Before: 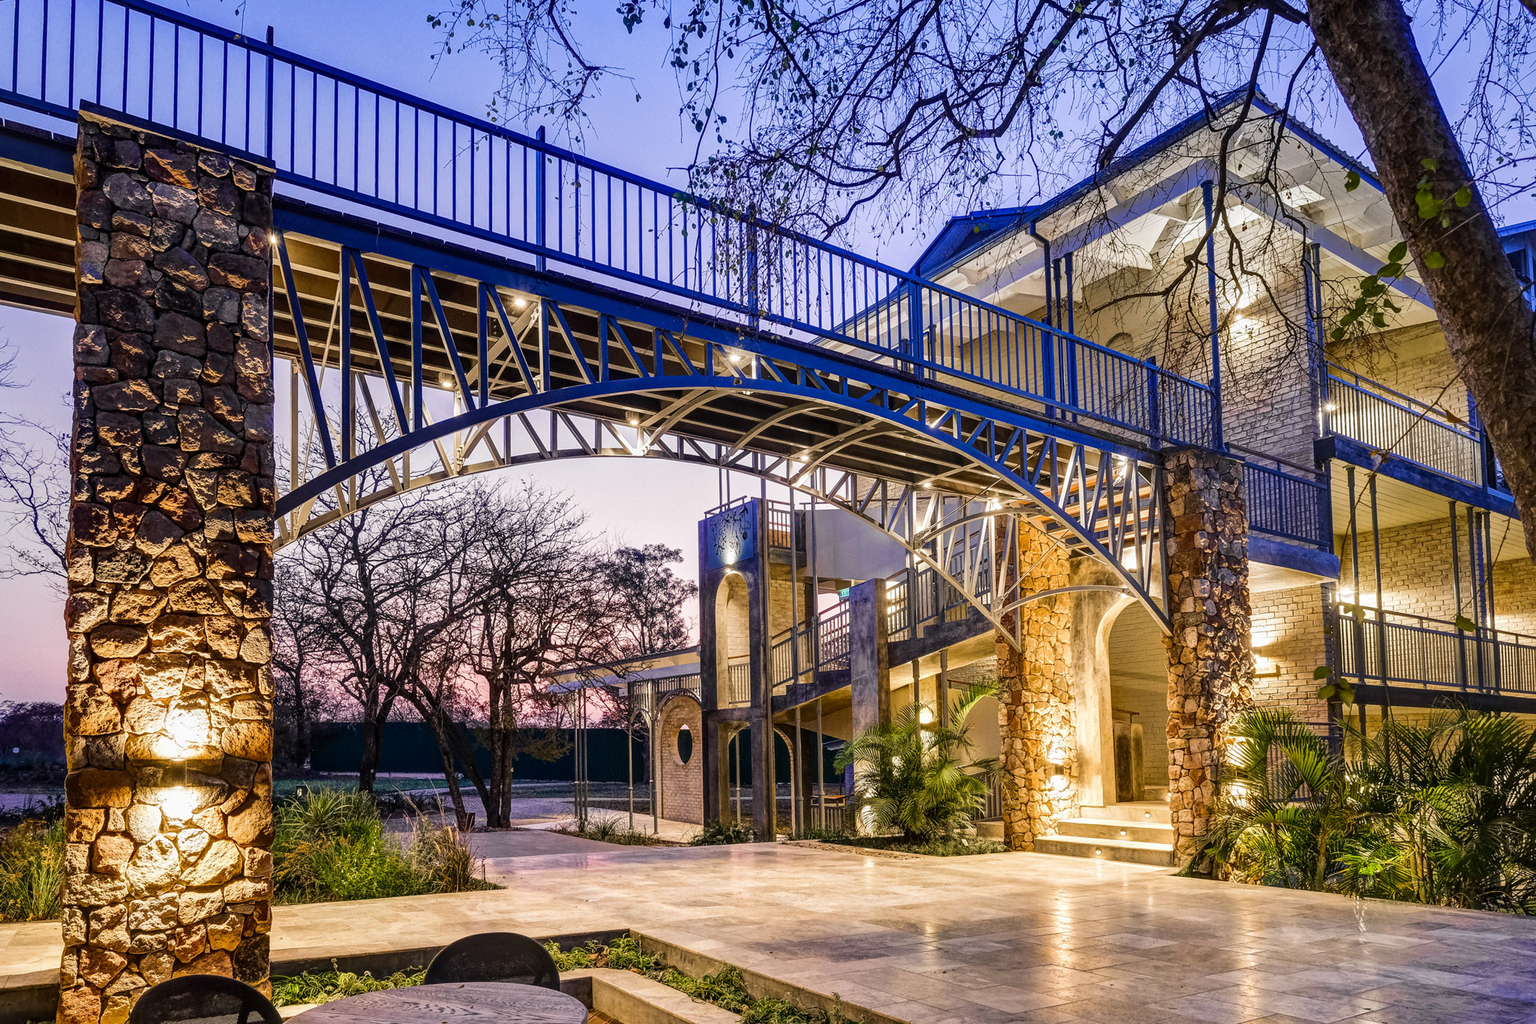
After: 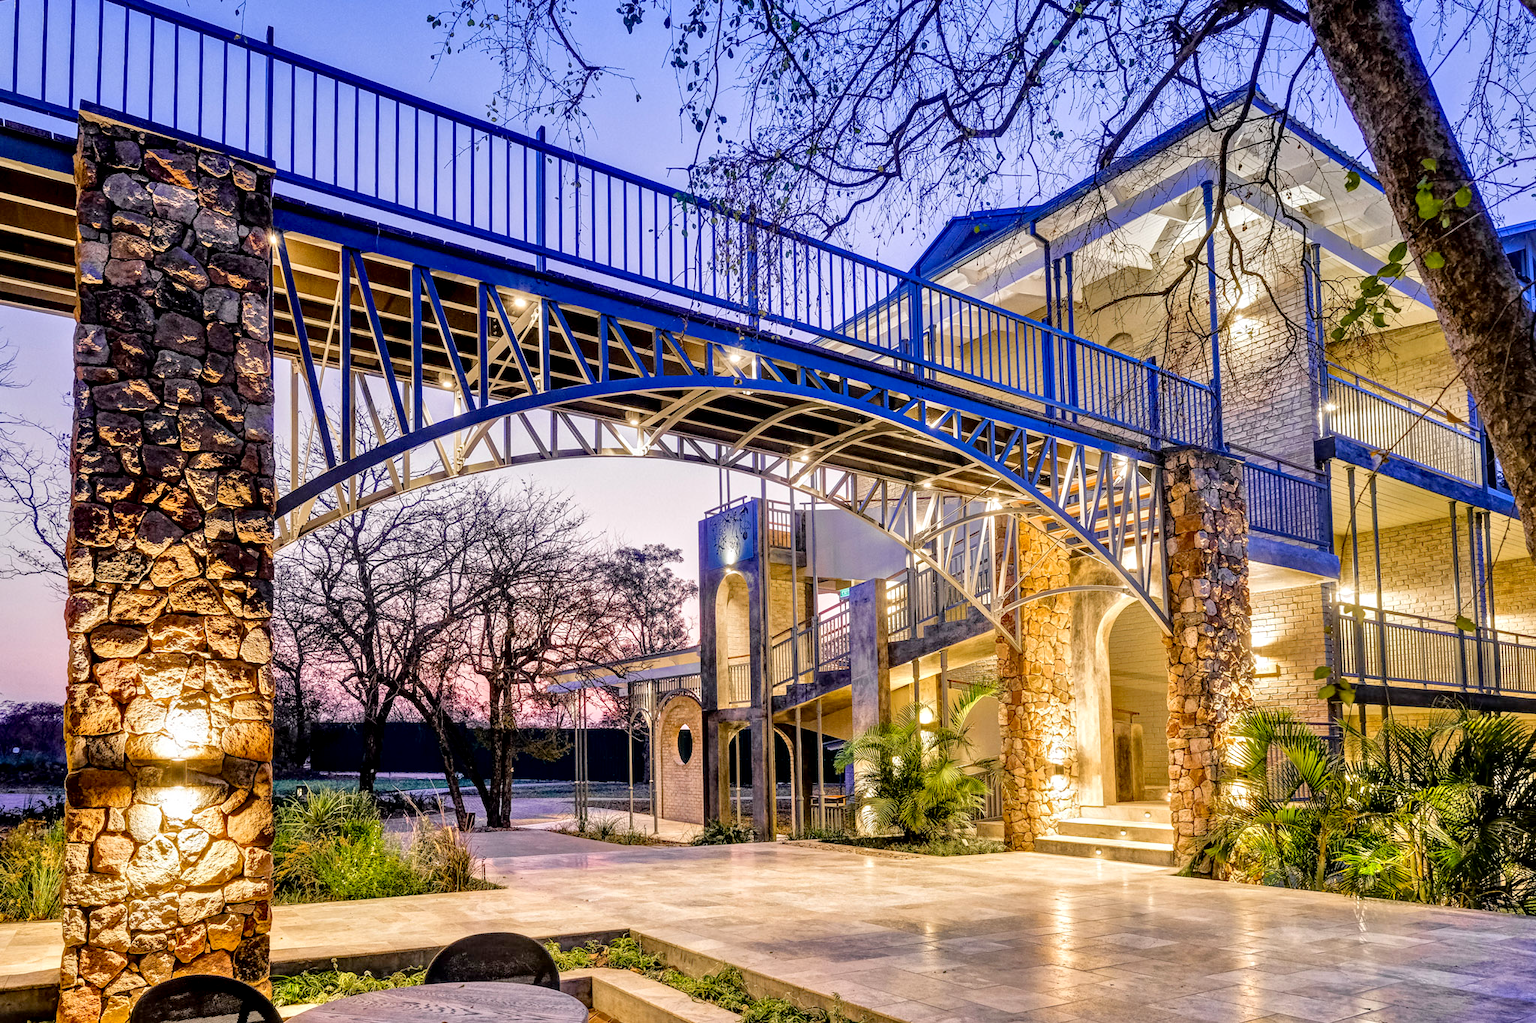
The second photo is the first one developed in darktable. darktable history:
exposure: black level correction 0.005, exposure 0.001 EV, compensate highlight preservation false
tone equalizer: -7 EV 0.15 EV, -6 EV 0.6 EV, -5 EV 1.15 EV, -4 EV 1.33 EV, -3 EV 1.15 EV, -2 EV 0.6 EV, -1 EV 0.15 EV, mask exposure compensation -0.5 EV
